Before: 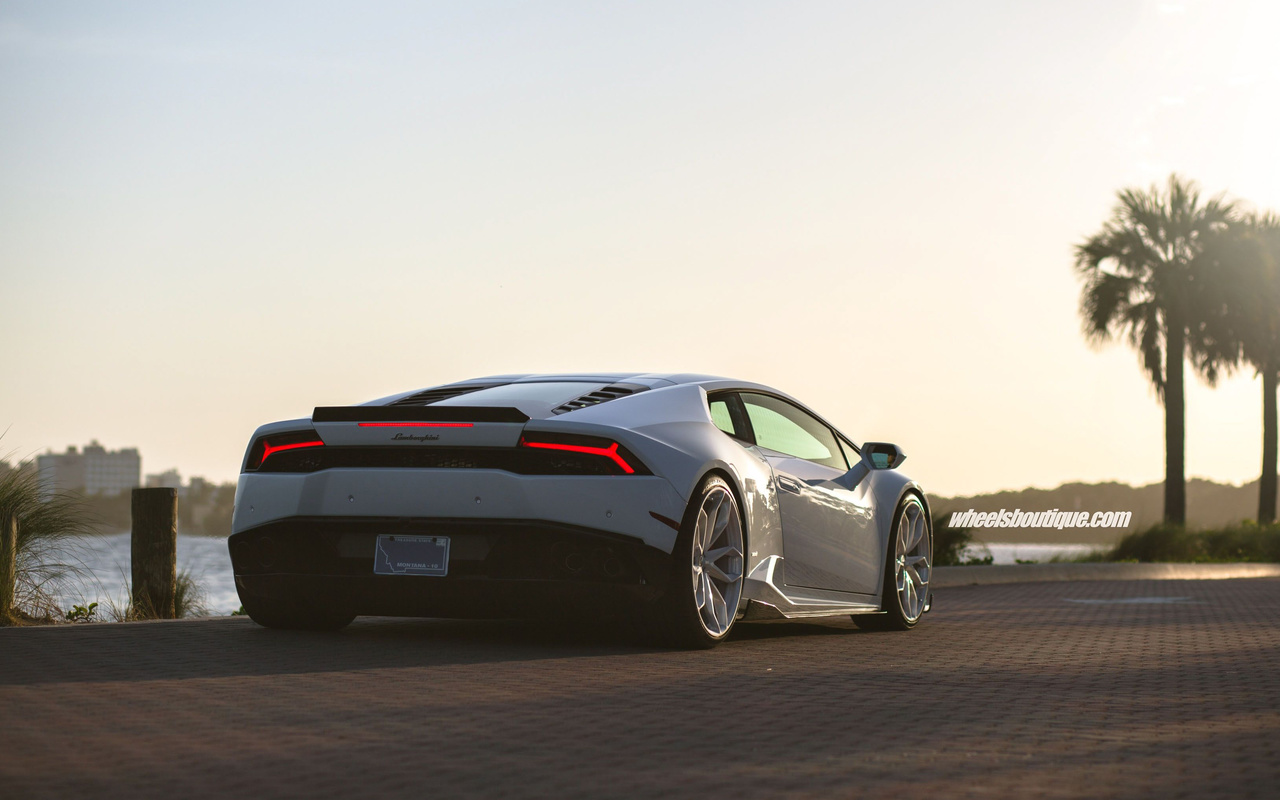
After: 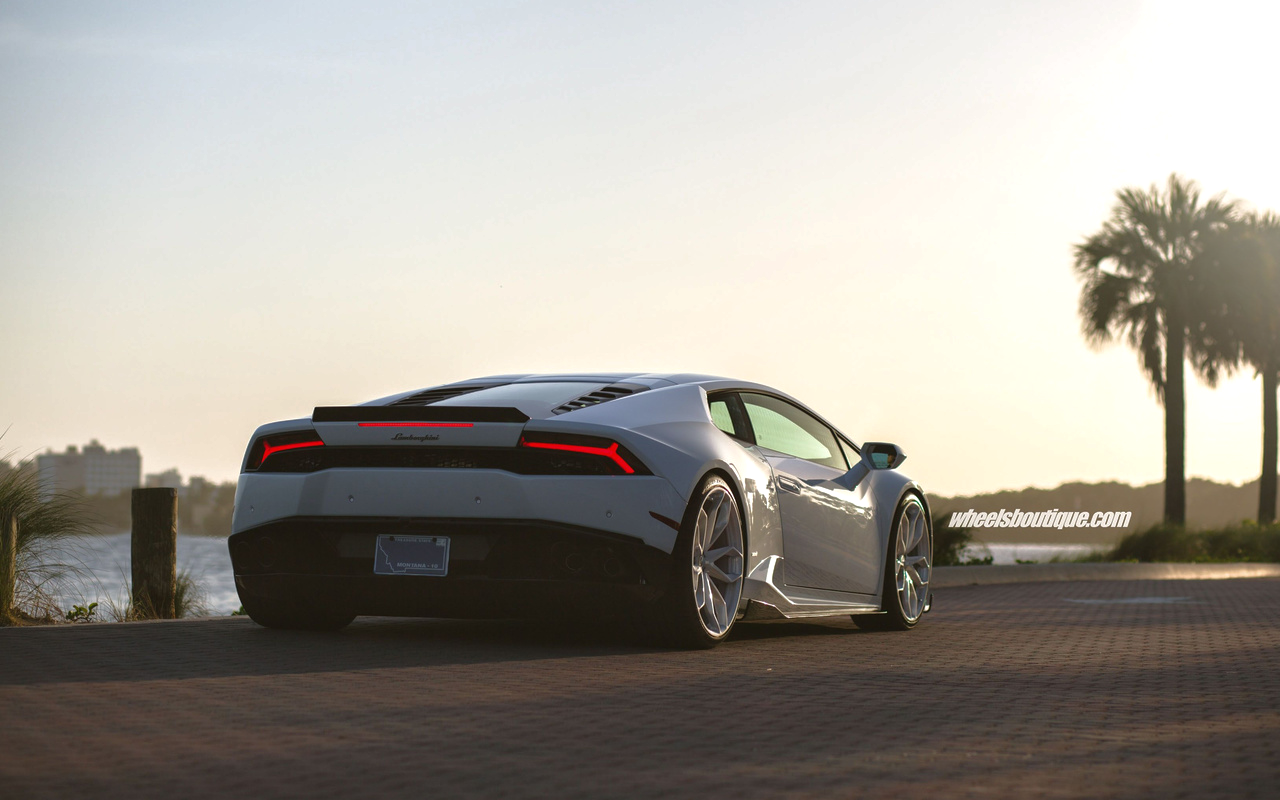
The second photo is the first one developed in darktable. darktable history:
tone equalizer: -8 EV 0 EV, -7 EV 0.001 EV, -6 EV -0.002 EV, -5 EV -0.01 EV, -4 EV -0.055 EV, -3 EV -0.214 EV, -2 EV -0.293 EV, -1 EV 0.078 EV, +0 EV 0.295 EV, edges refinement/feathering 500, mask exposure compensation -1.57 EV, preserve details no
